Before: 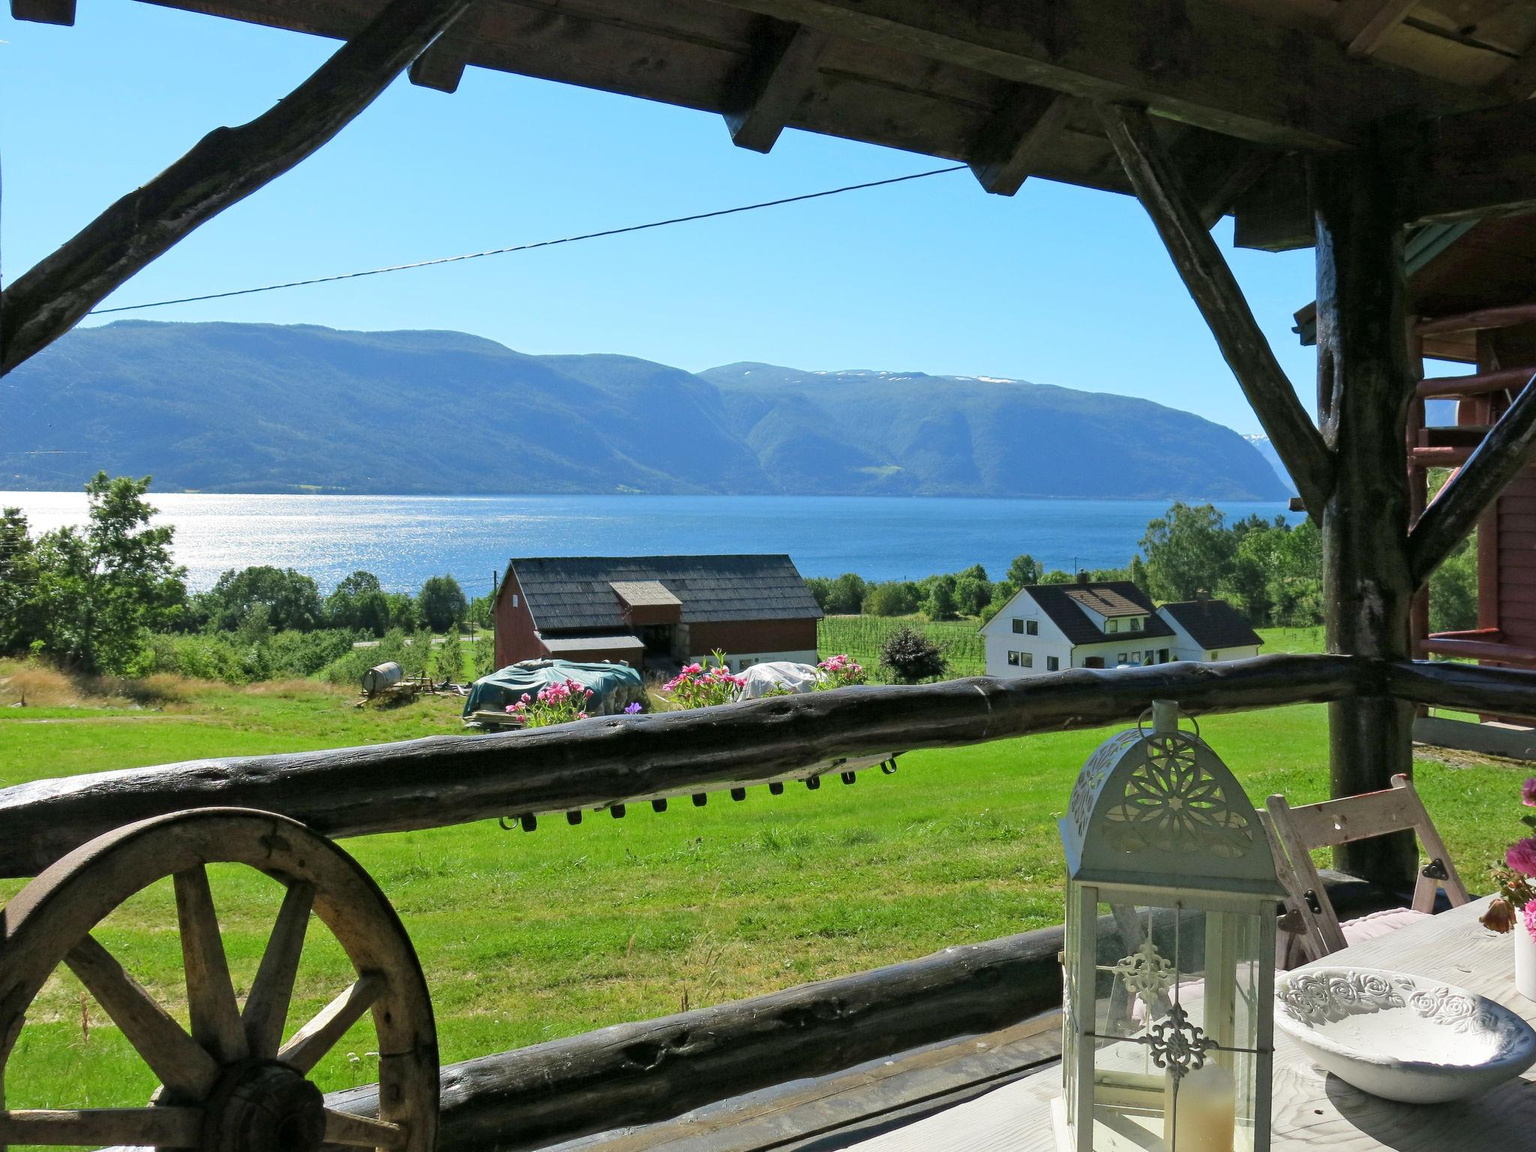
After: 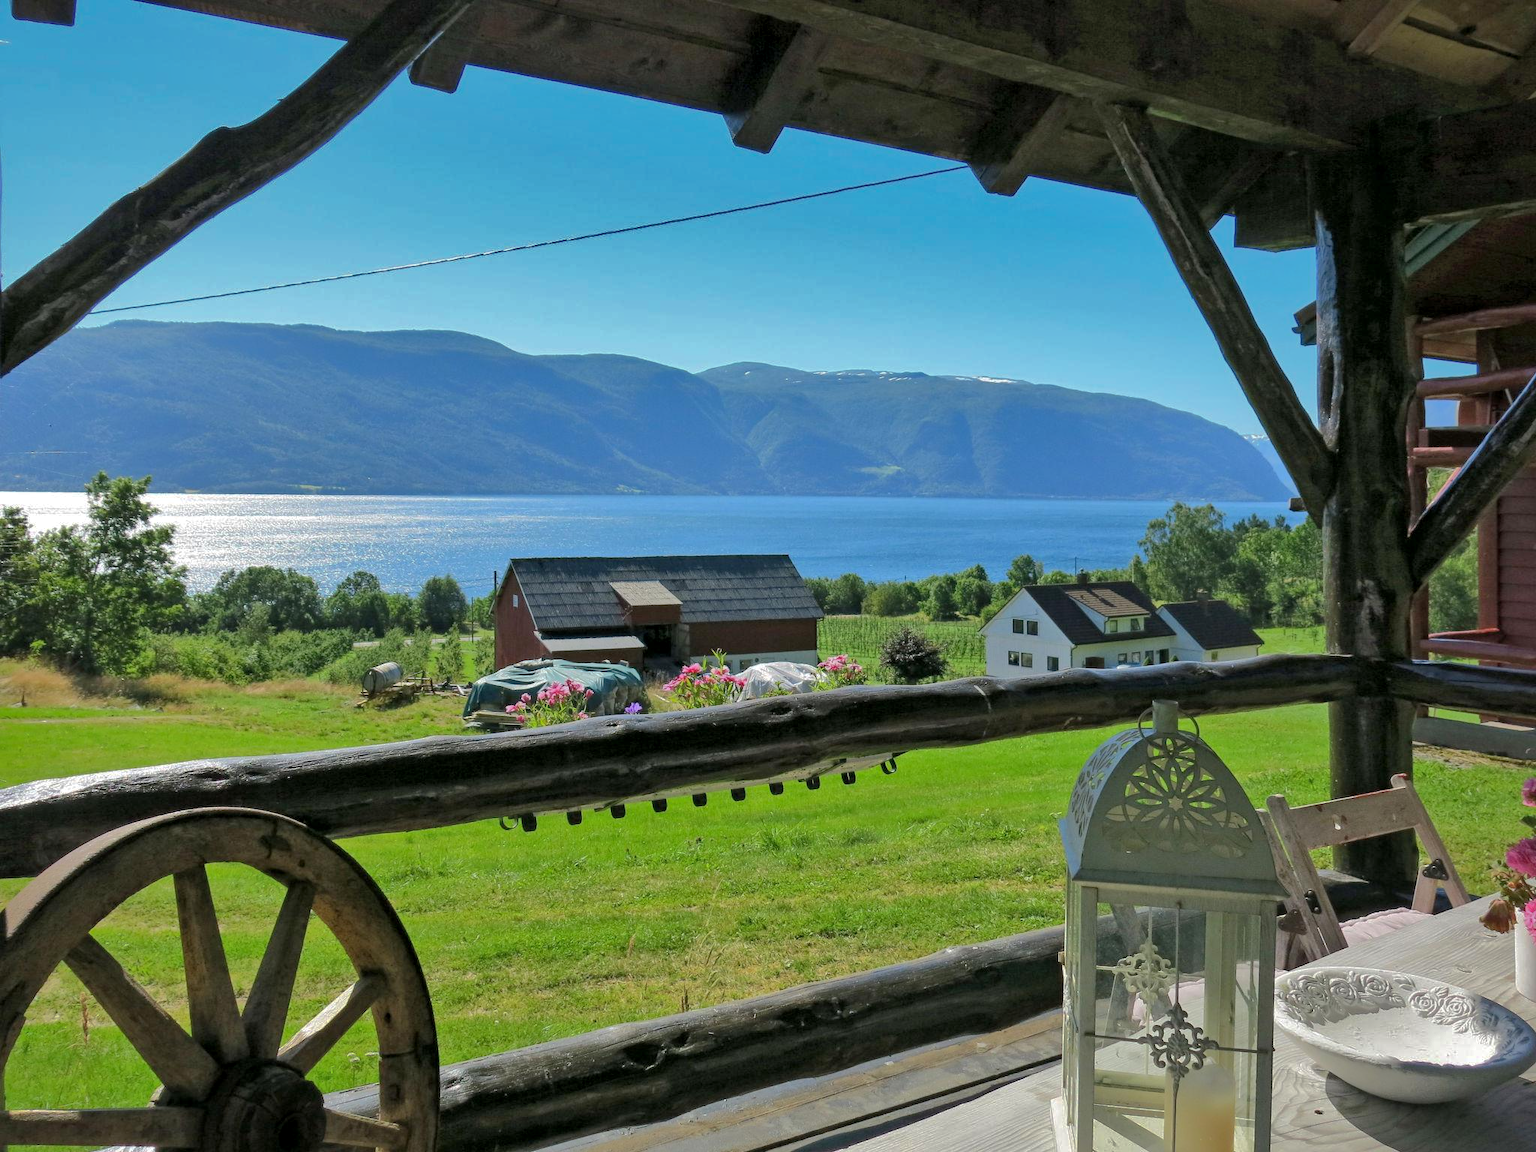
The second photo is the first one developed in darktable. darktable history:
local contrast: highlights 102%, shadows 102%, detail 119%, midtone range 0.2
shadows and highlights: shadows 38.68, highlights -75.48
